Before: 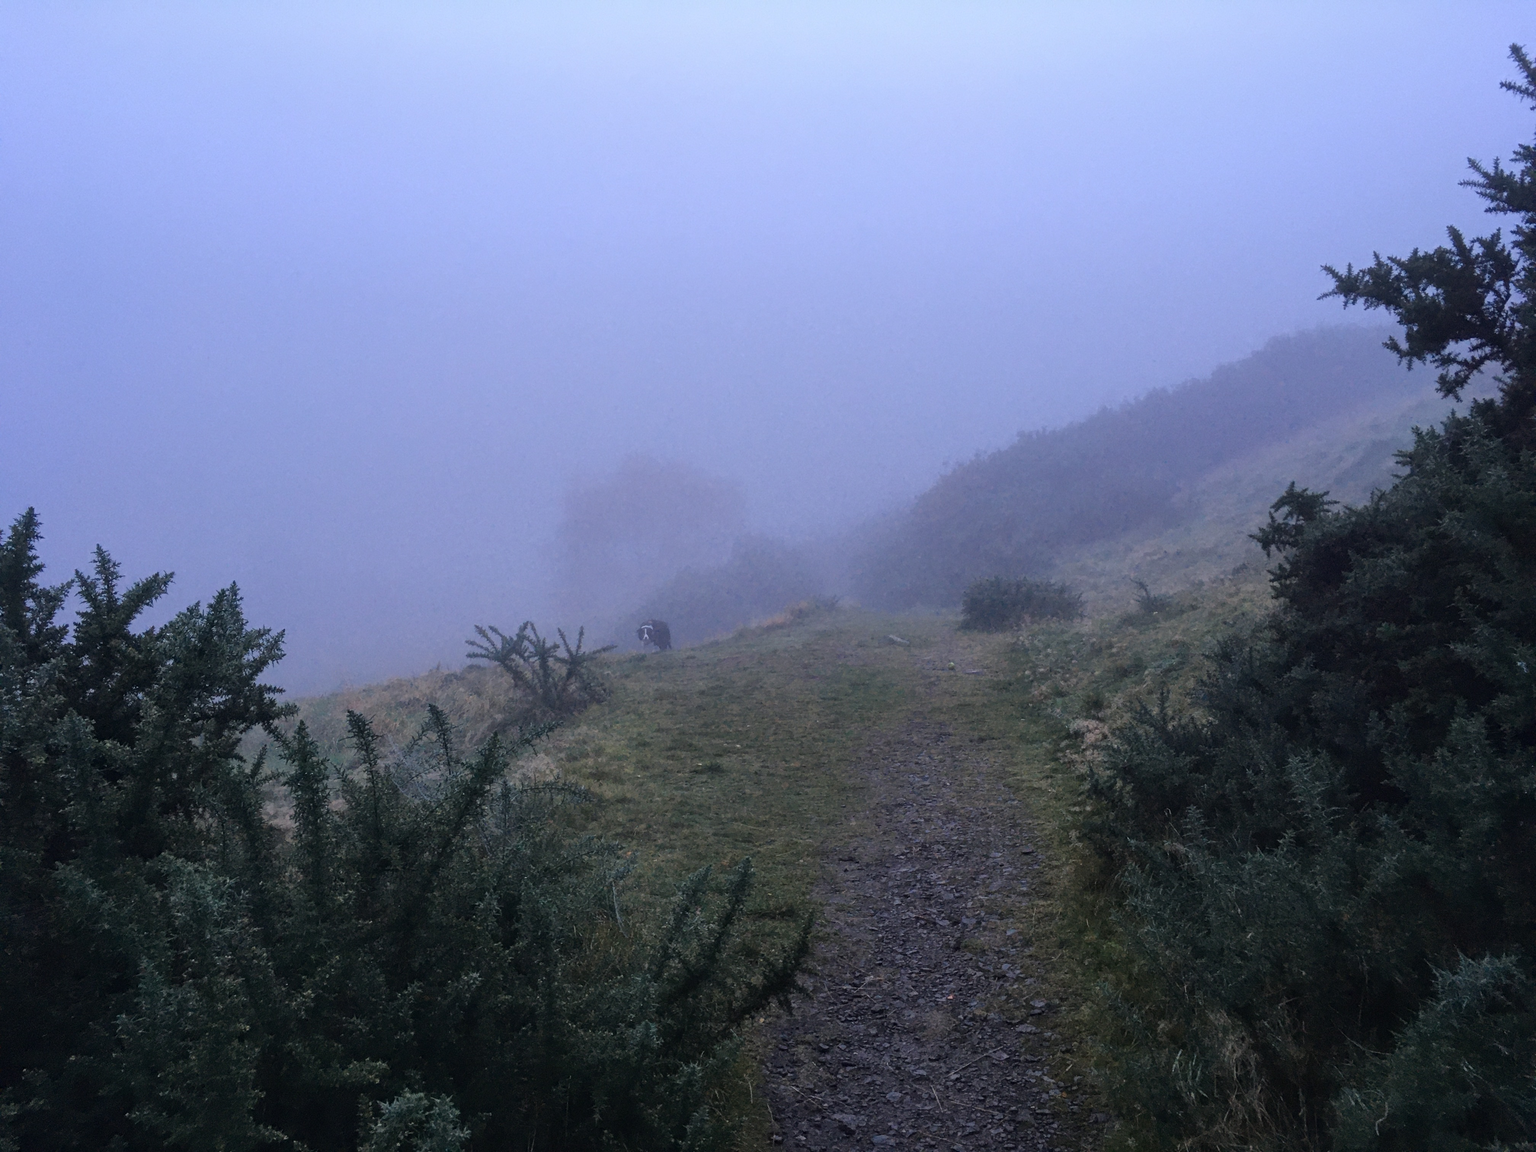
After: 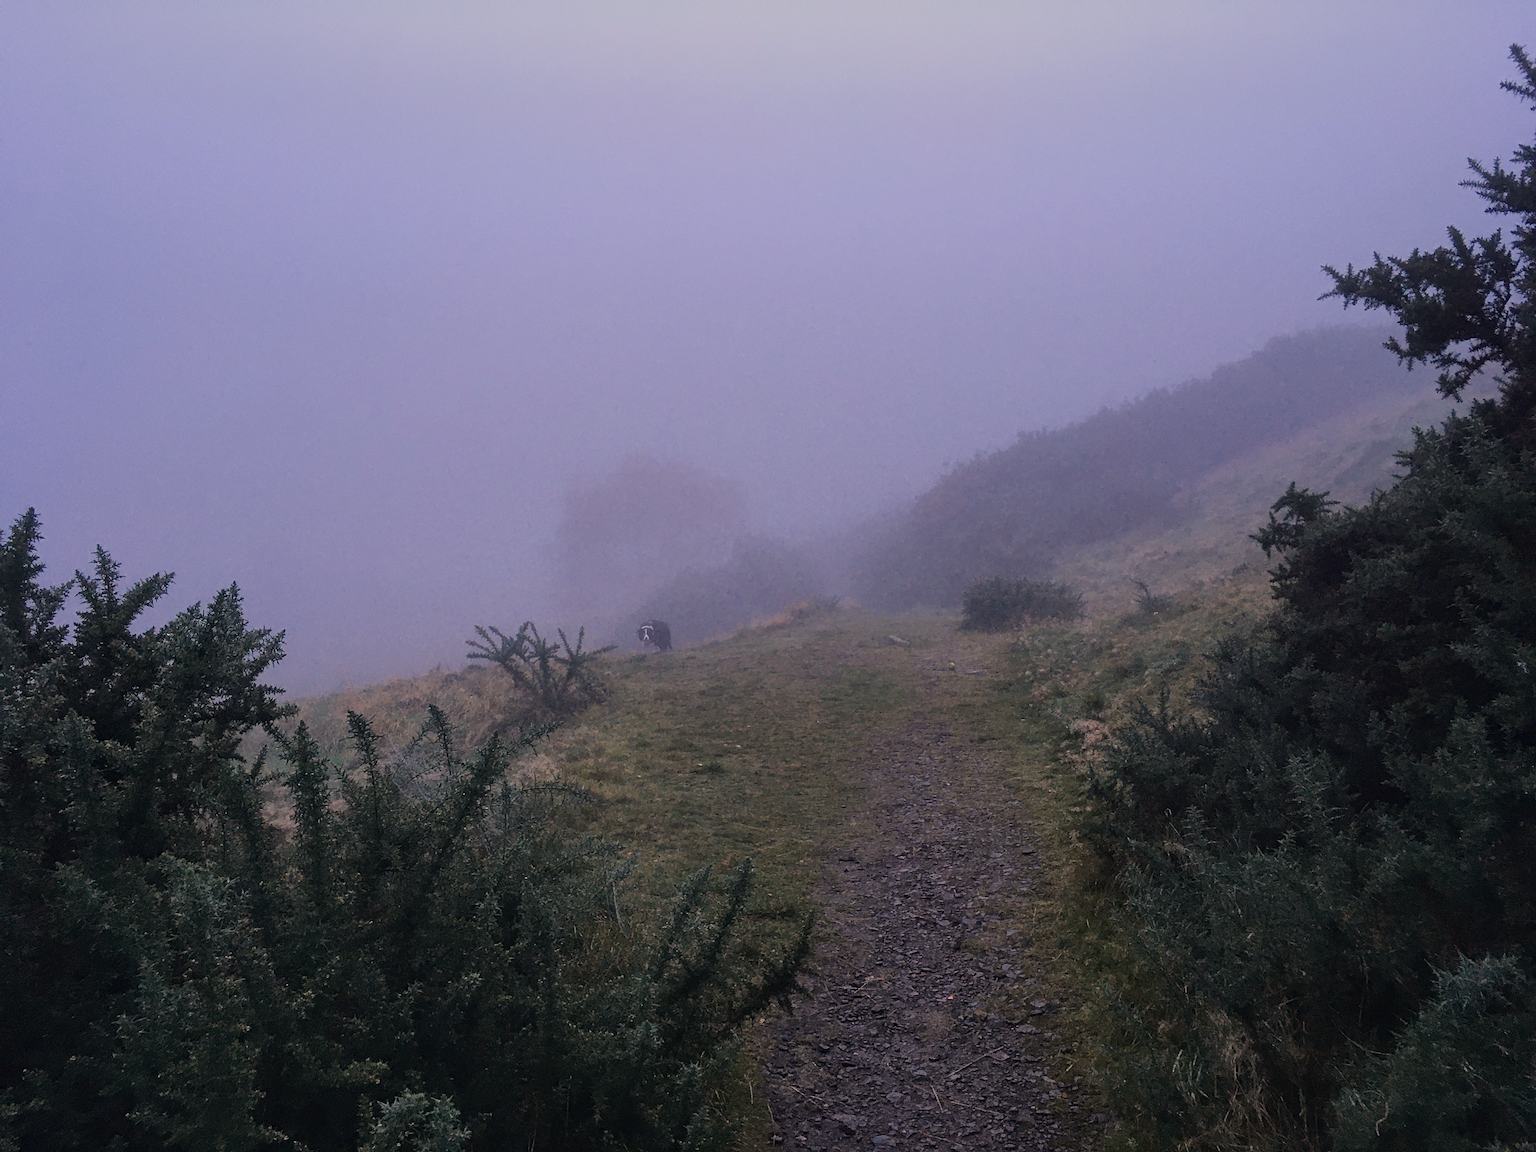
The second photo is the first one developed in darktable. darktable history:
graduated density: on, module defaults
sharpen: on, module defaults
white balance: red 1.127, blue 0.943
